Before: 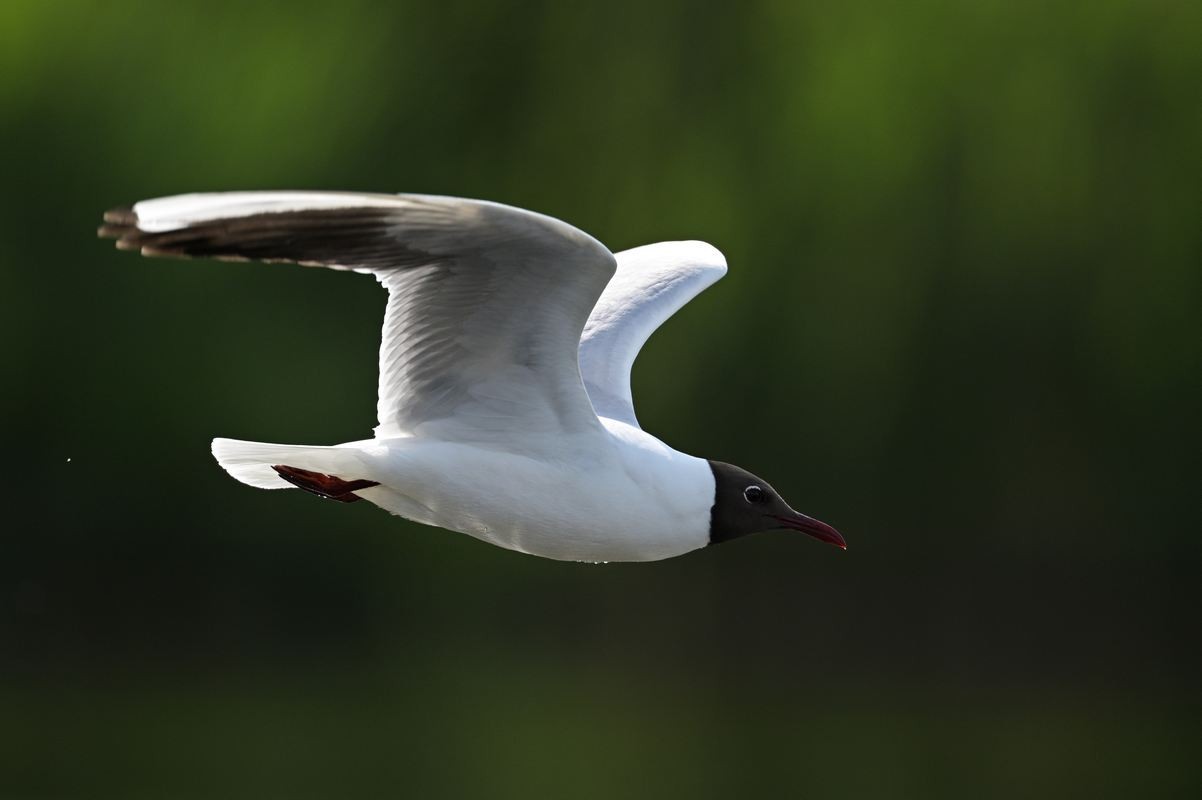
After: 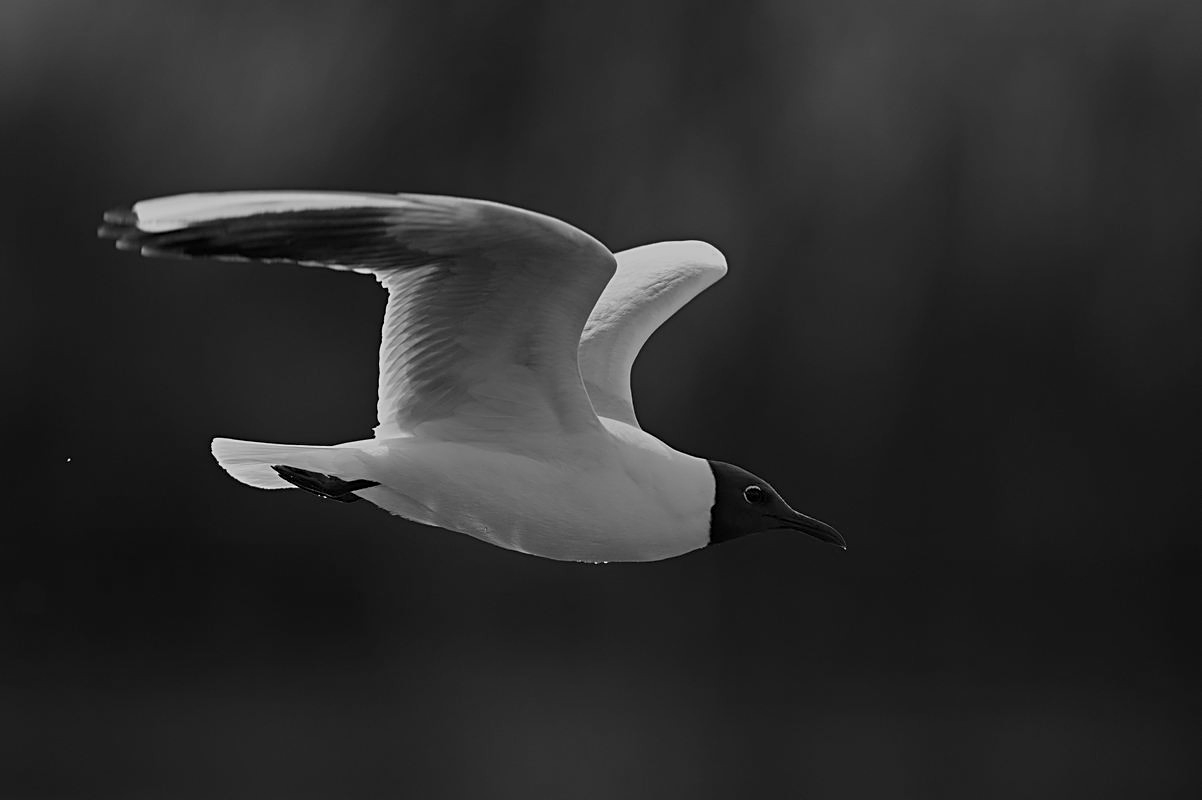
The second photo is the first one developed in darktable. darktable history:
sharpen: on, module defaults
monochrome: a 79.32, b 81.83, size 1.1
